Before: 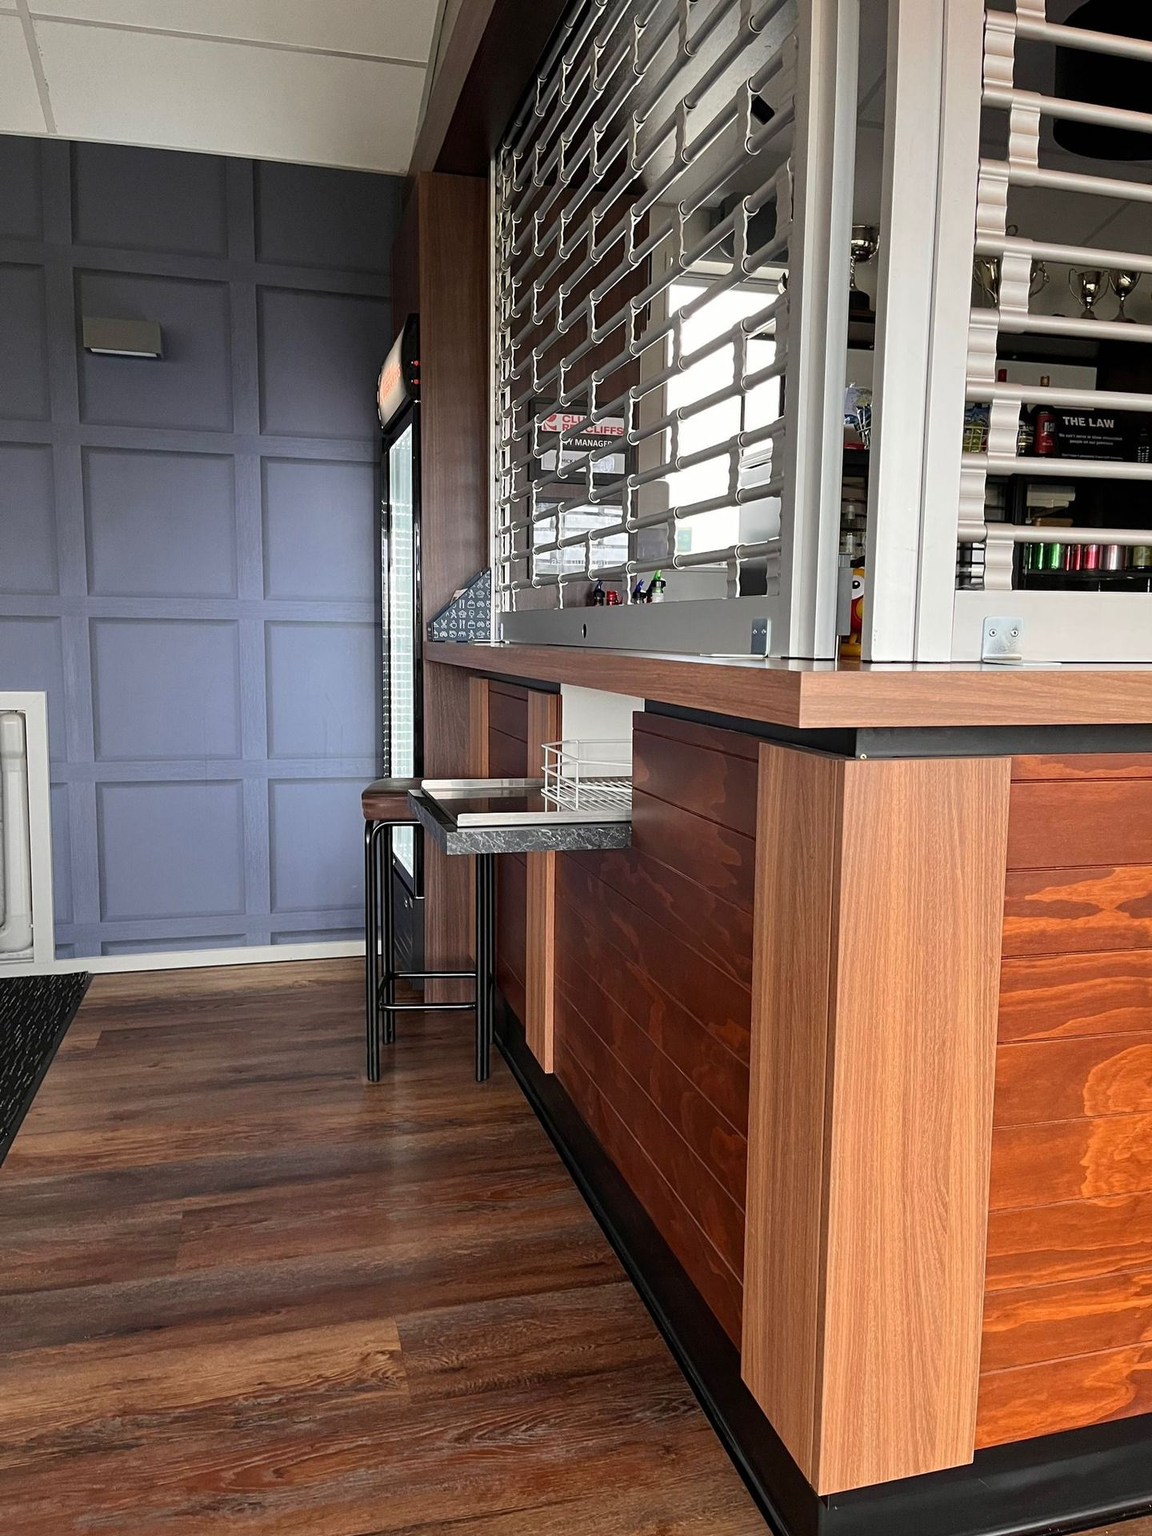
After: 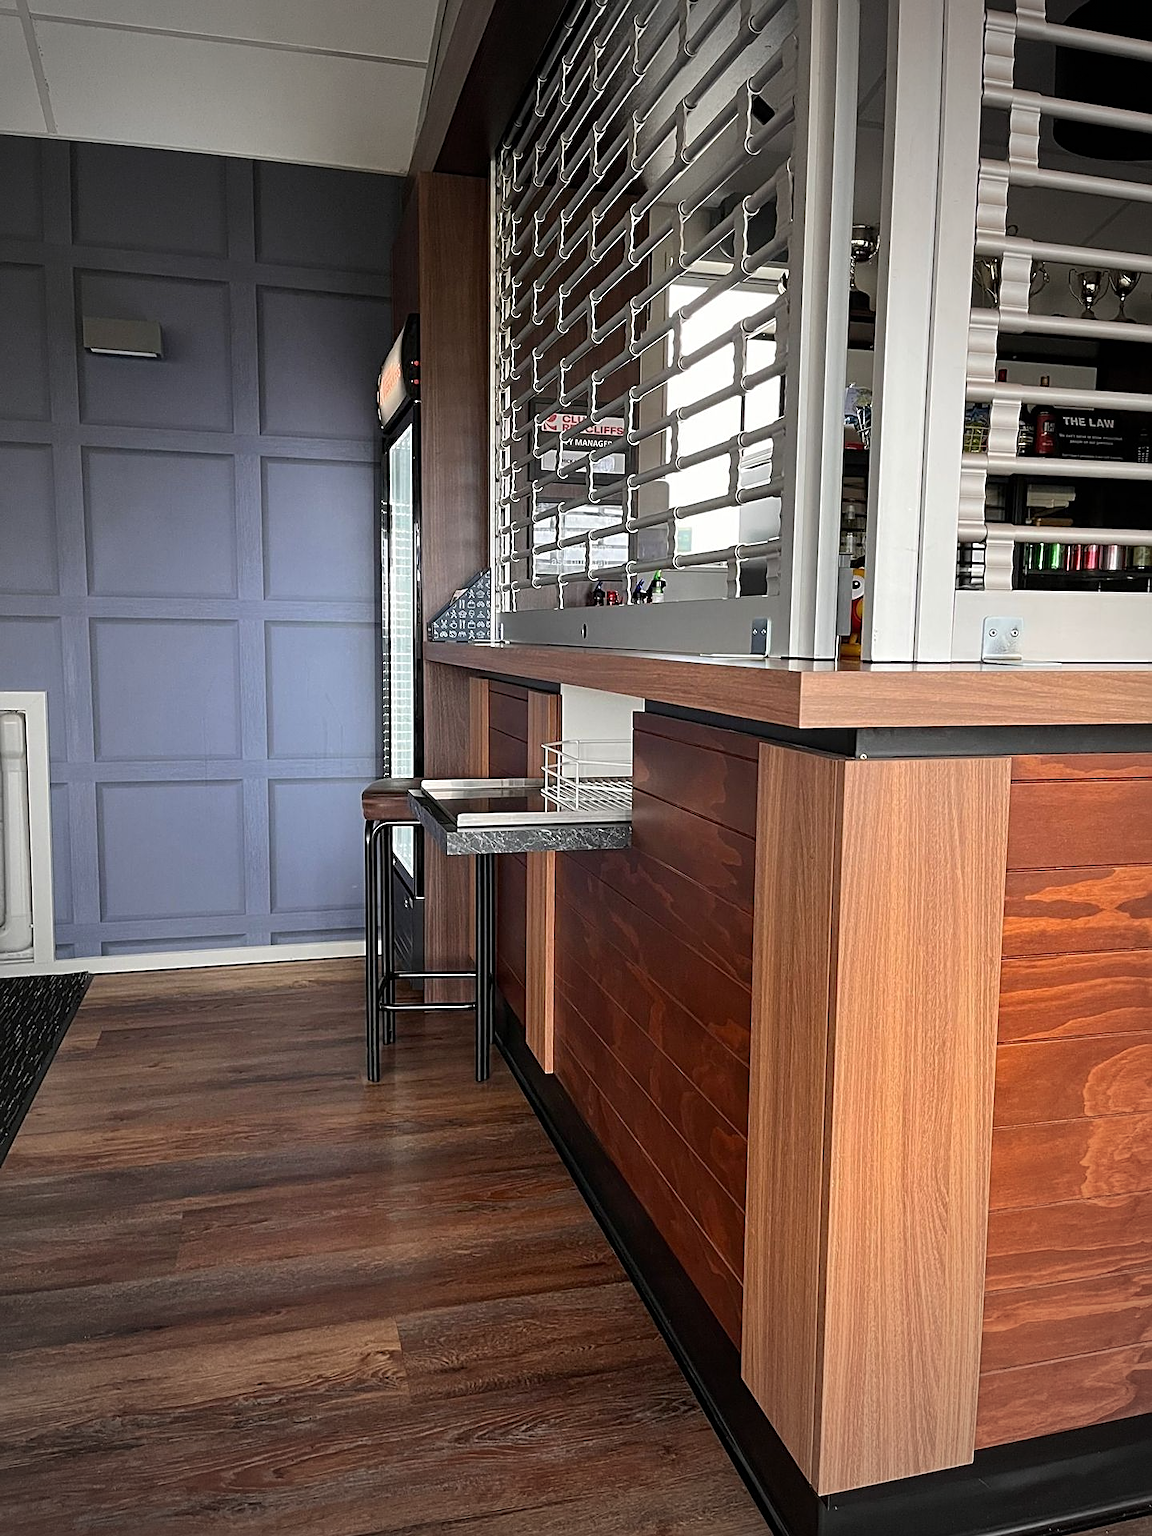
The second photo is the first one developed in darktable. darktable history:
sharpen: on, module defaults
vignetting: fall-off start 67.1%, width/height ratio 1.007
